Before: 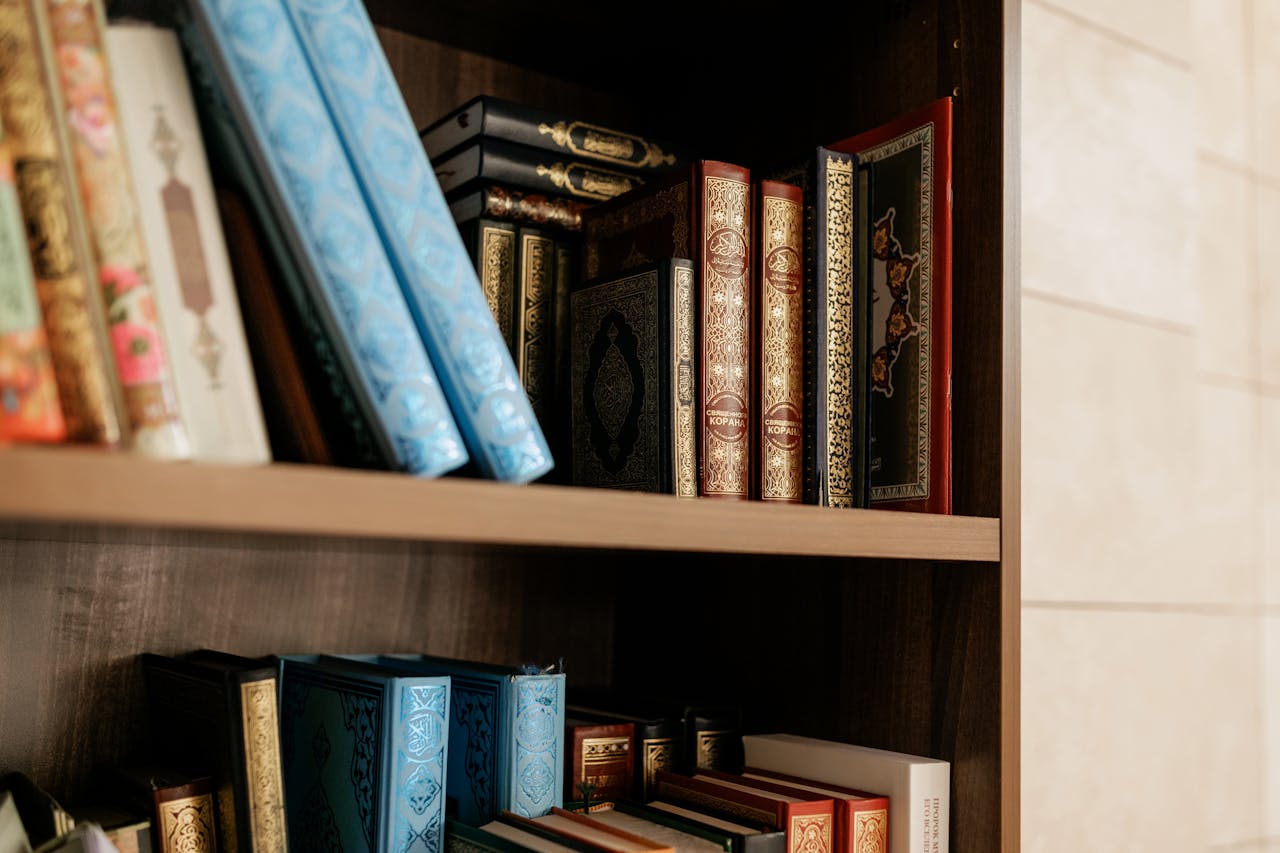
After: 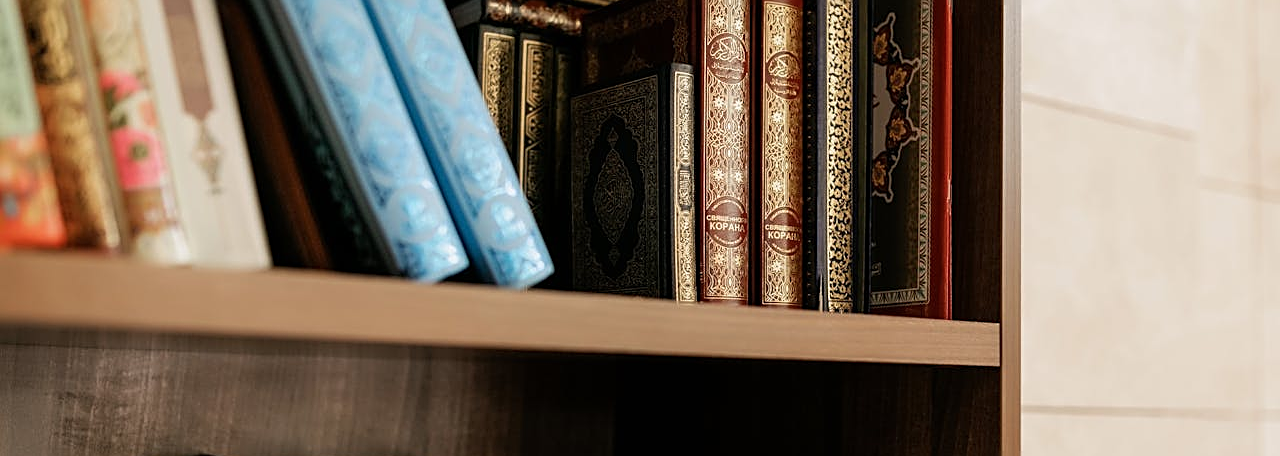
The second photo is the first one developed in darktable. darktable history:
crop and rotate: top 23.043%, bottom 23.437%
sharpen: on, module defaults
